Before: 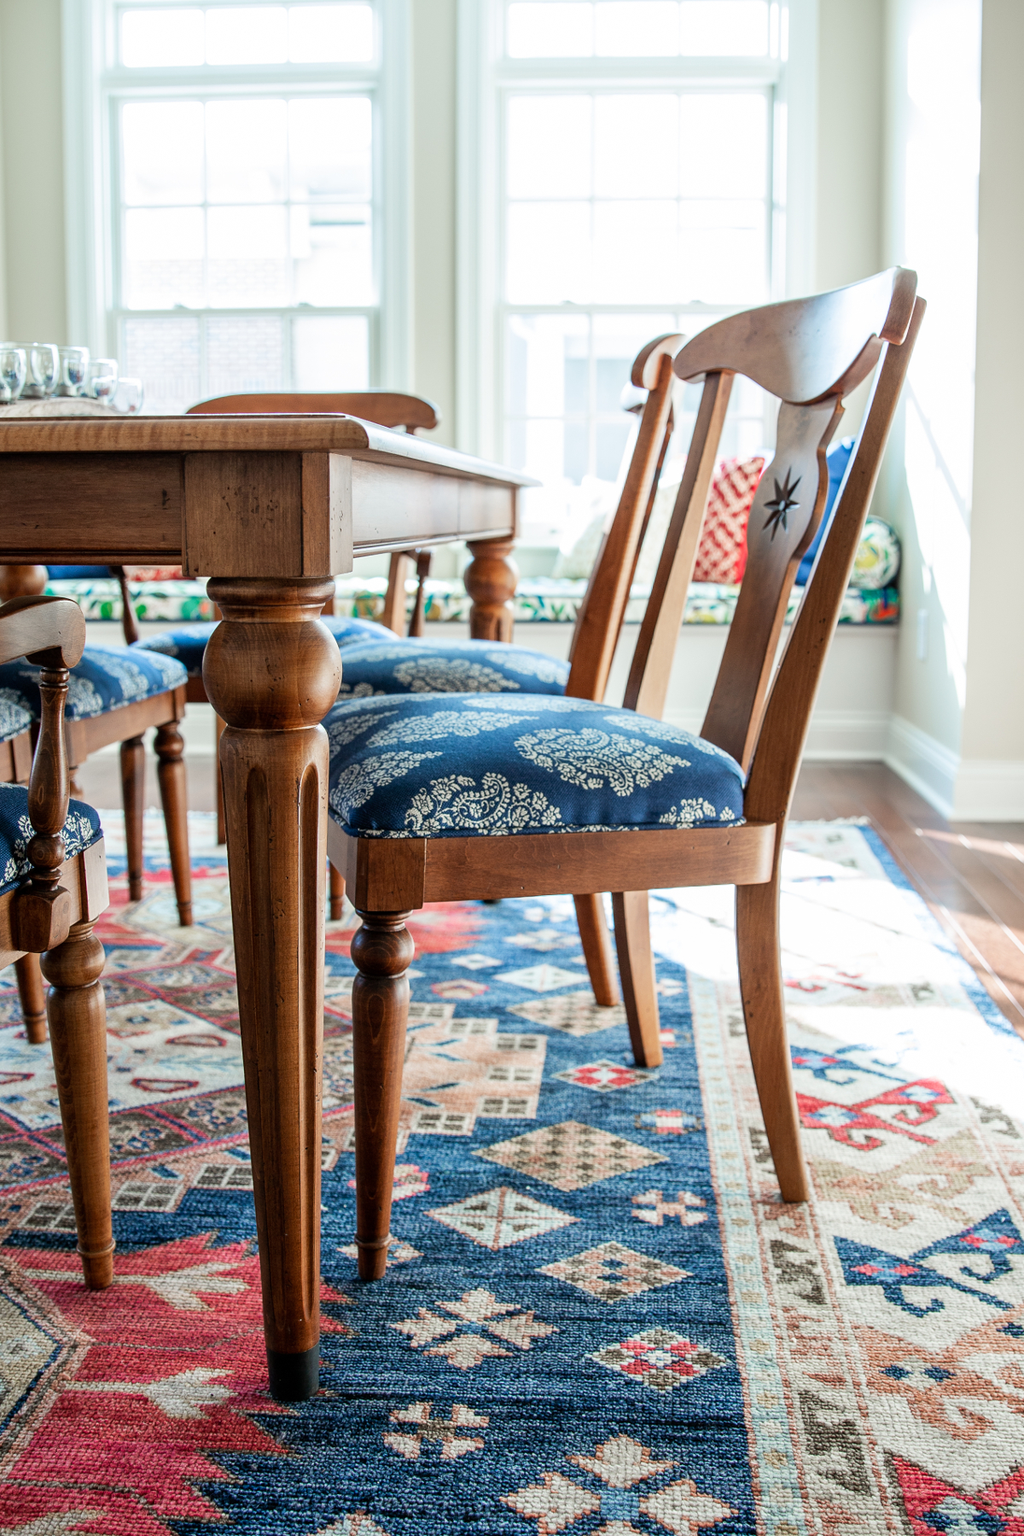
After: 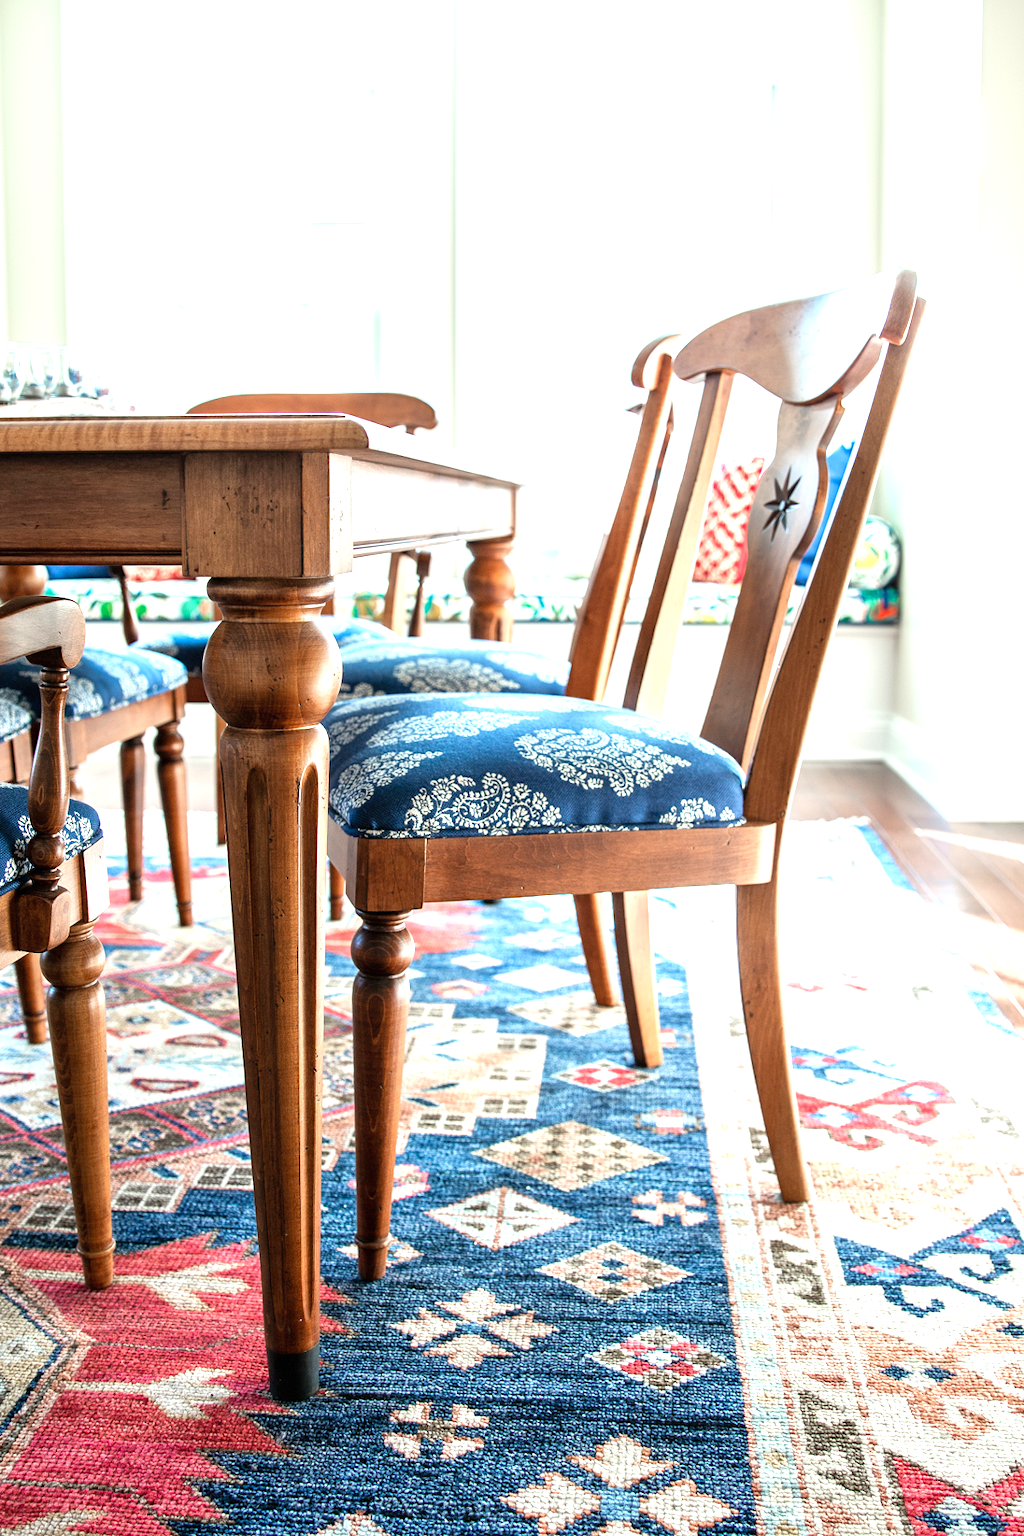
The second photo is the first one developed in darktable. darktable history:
exposure: black level correction 0, exposure 0.951 EV, compensate exposure bias true, compensate highlight preservation false
